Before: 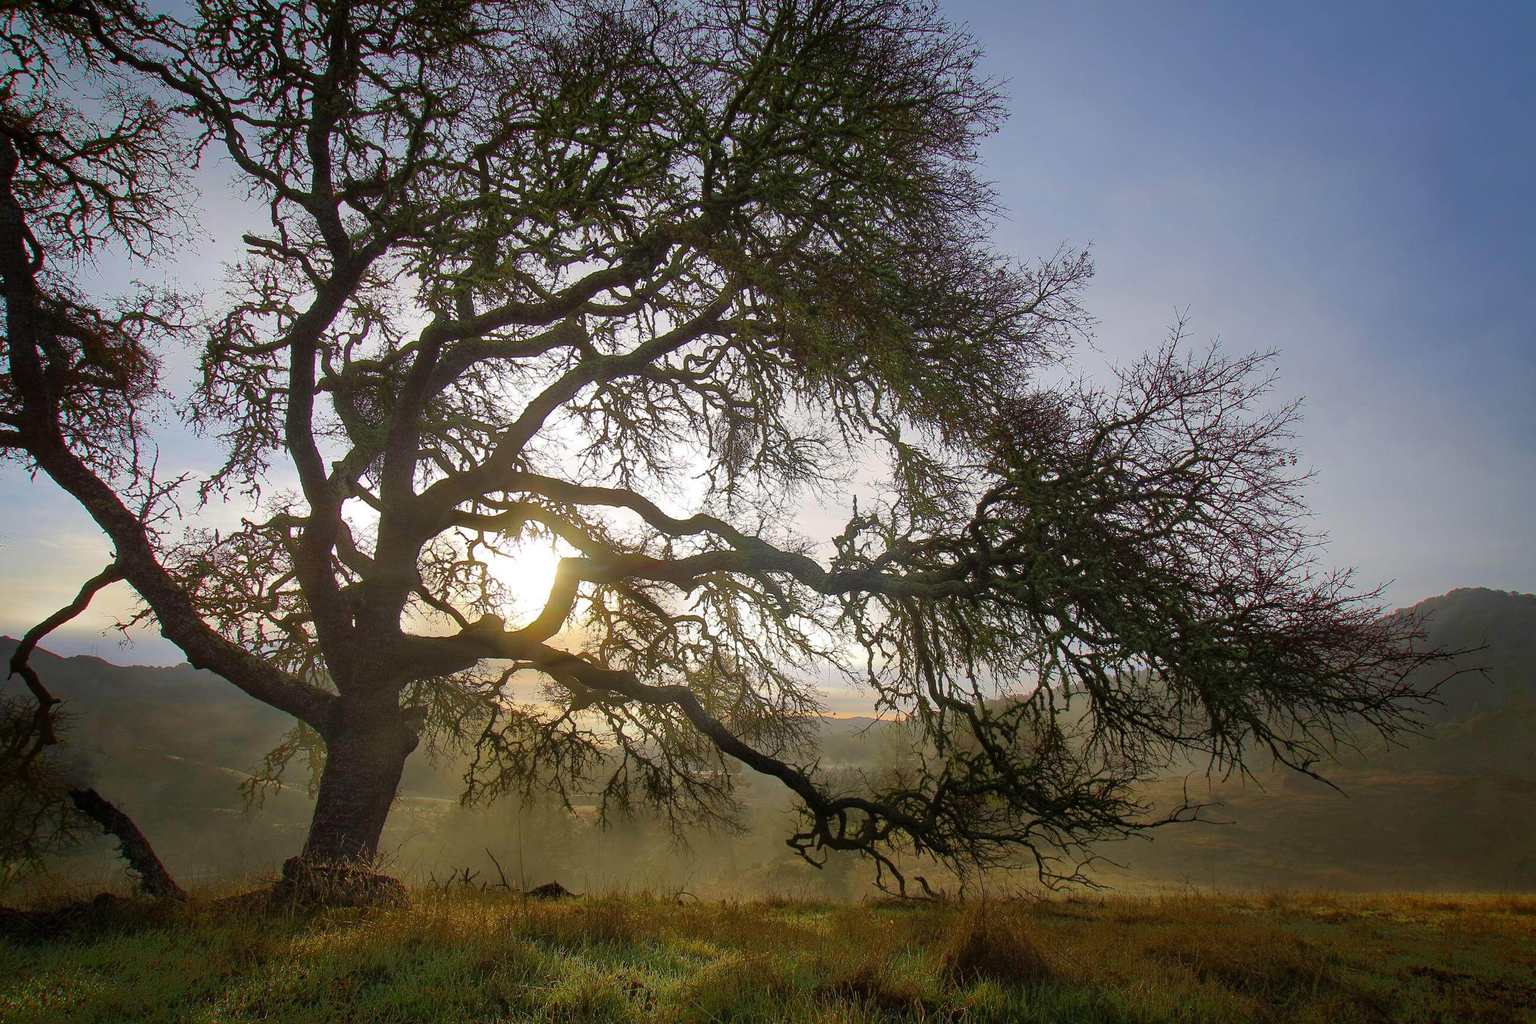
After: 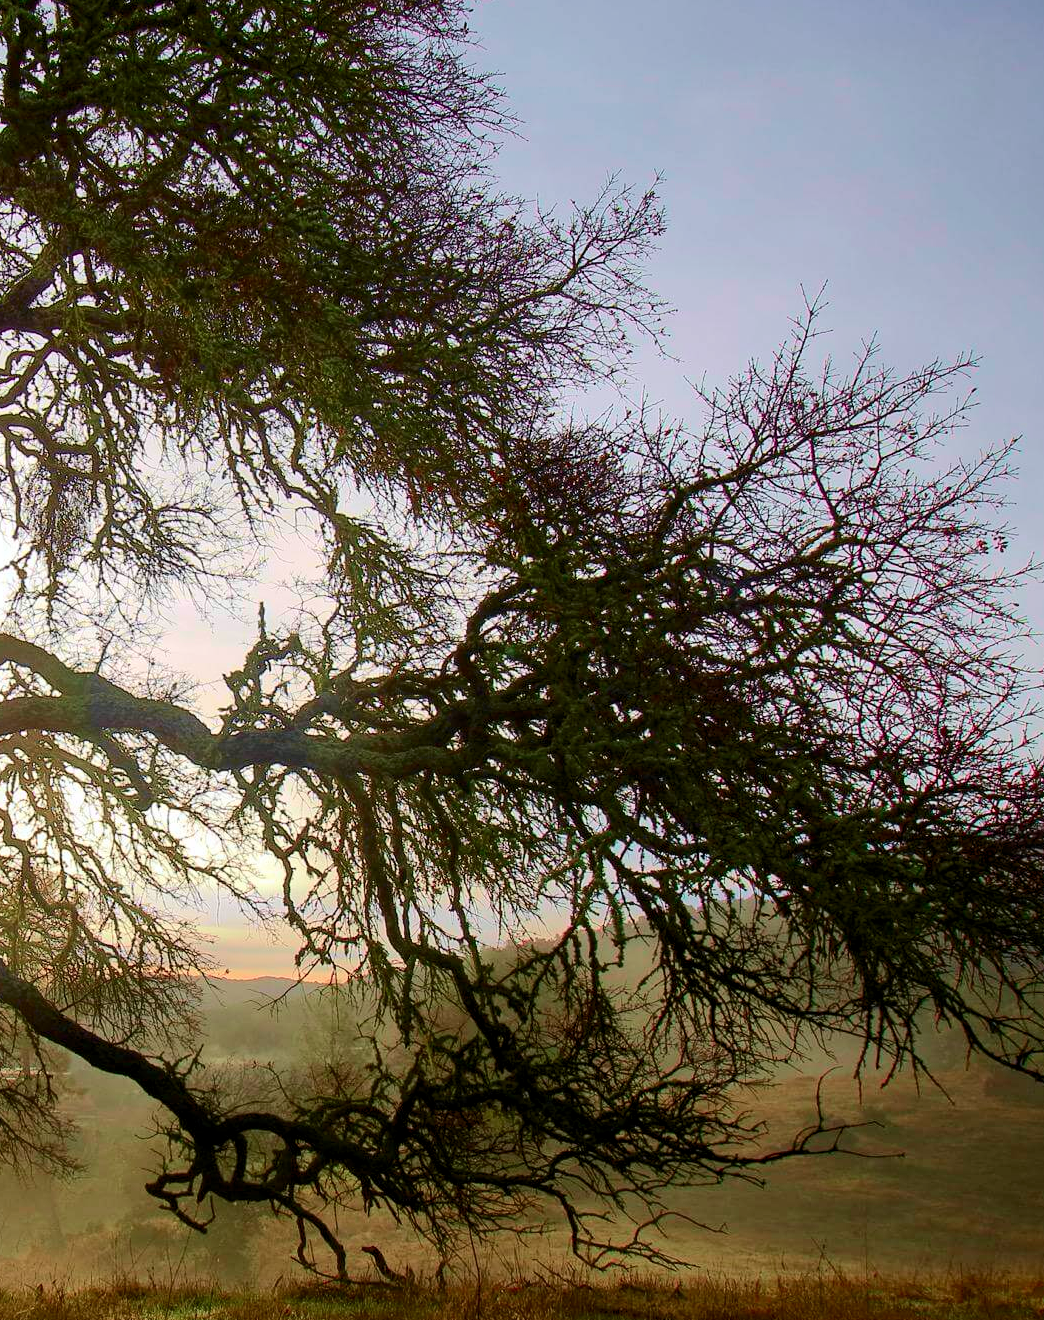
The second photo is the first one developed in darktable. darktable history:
levels: levels [0.018, 0.493, 1]
contrast brightness saturation: contrast 0.042, saturation 0.156
crop: left 45.587%, top 13.538%, right 14.129%, bottom 10.019%
tone curve: curves: ch0 [(0, 0) (0.033, 0.016) (0.171, 0.127) (0.33, 0.331) (0.432, 0.475) (0.601, 0.665) (0.843, 0.876) (1, 1)]; ch1 [(0, 0) (0.339, 0.349) (0.445, 0.42) (0.476, 0.47) (0.501, 0.499) (0.516, 0.525) (0.548, 0.563) (0.584, 0.633) (0.728, 0.746) (1, 1)]; ch2 [(0, 0) (0.327, 0.324) (0.417, 0.44) (0.46, 0.453) (0.502, 0.498) (0.517, 0.524) (0.53, 0.554) (0.579, 0.599) (0.745, 0.704) (1, 1)], color space Lab, independent channels, preserve colors none
